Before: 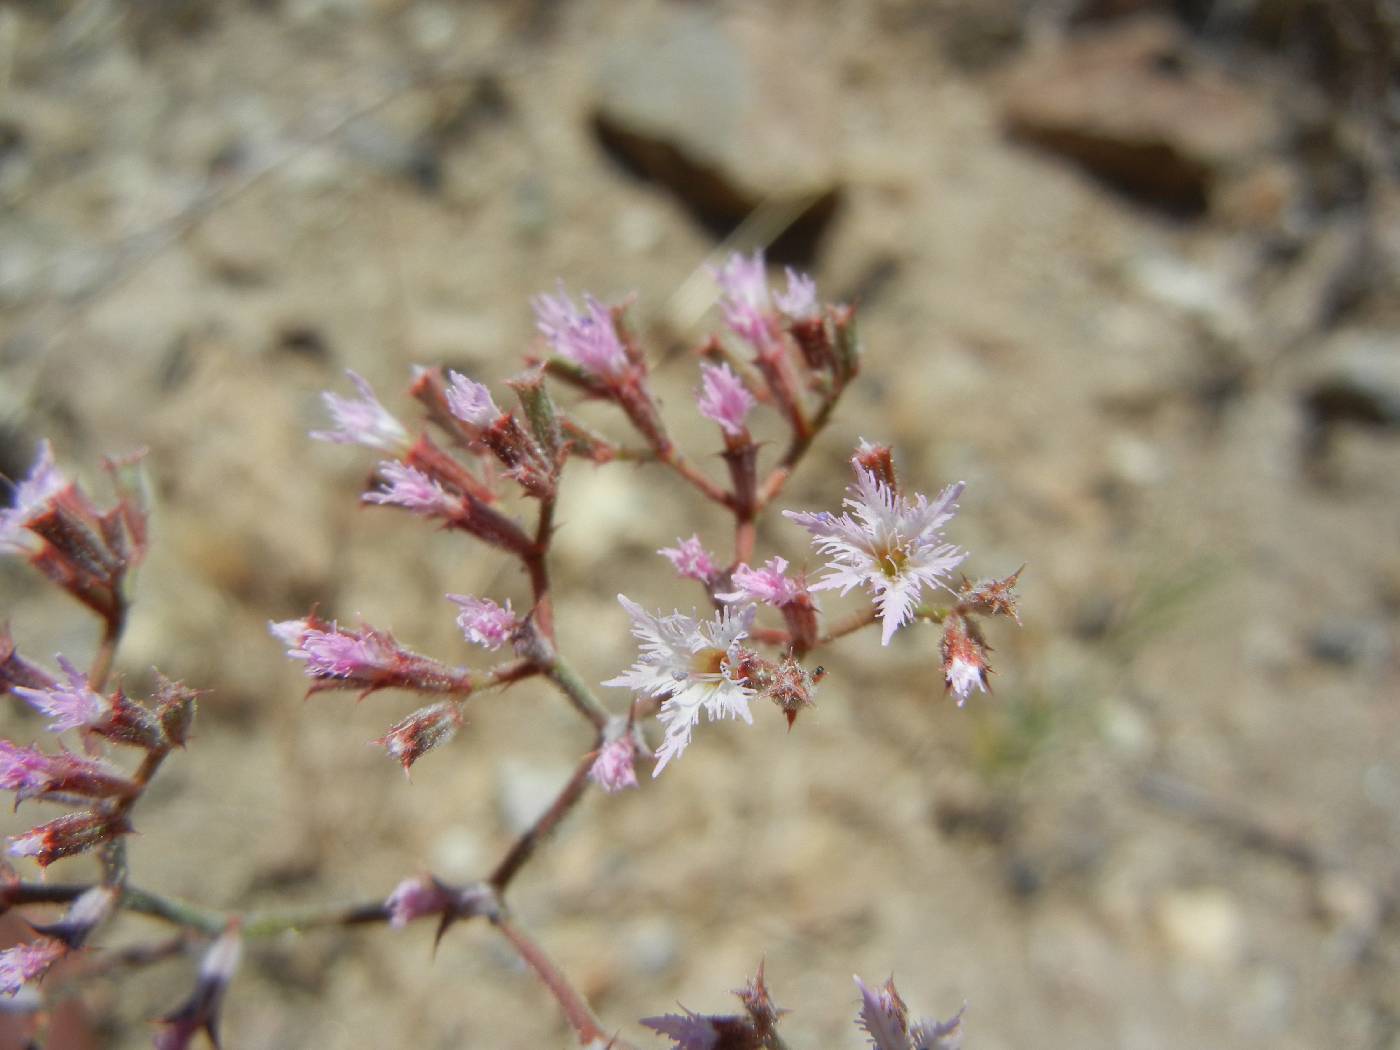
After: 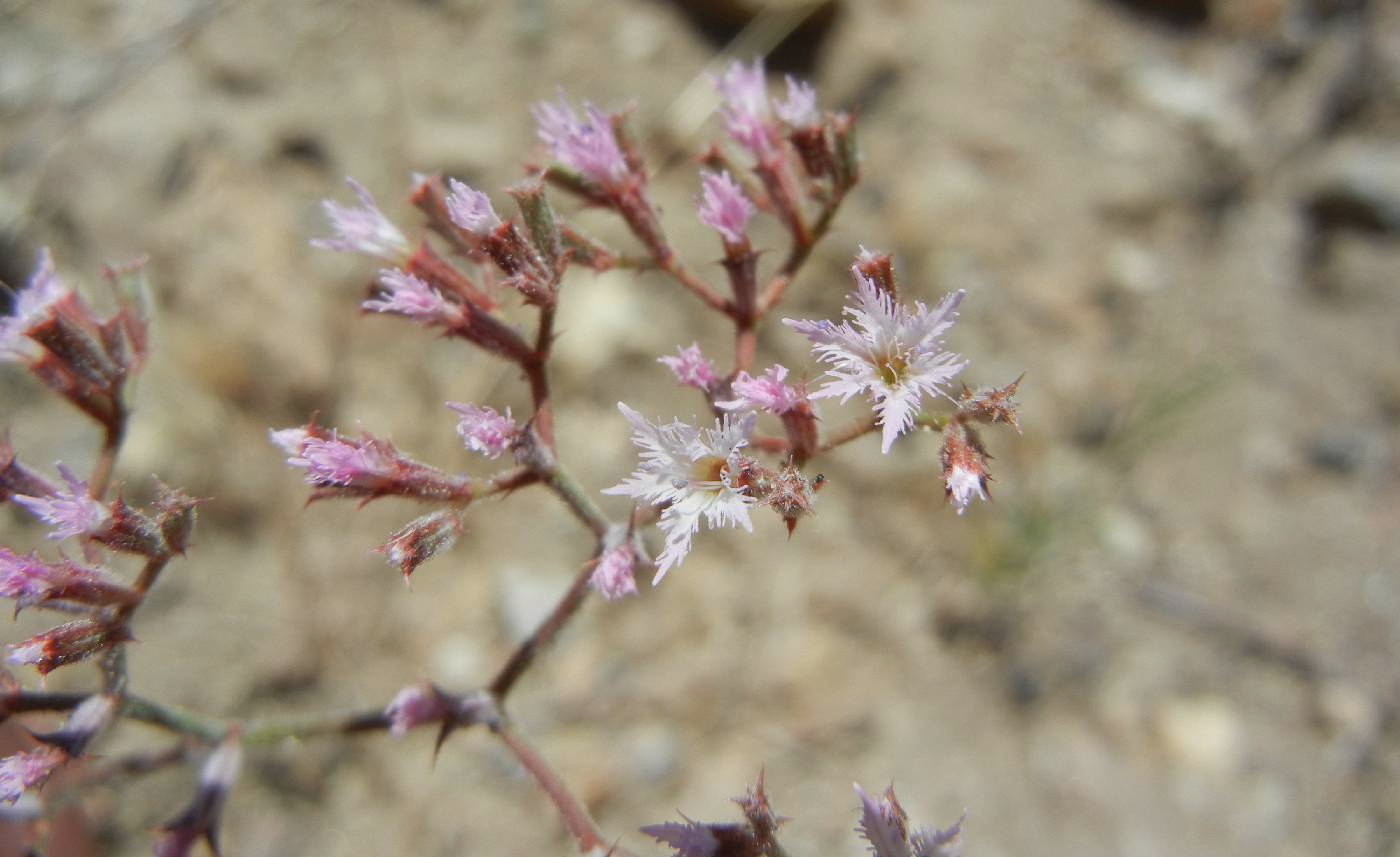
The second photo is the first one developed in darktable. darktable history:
crop and rotate: top 18.298%
contrast brightness saturation: saturation -0.087
exposure: exposure -0.04 EV, compensate highlight preservation false
